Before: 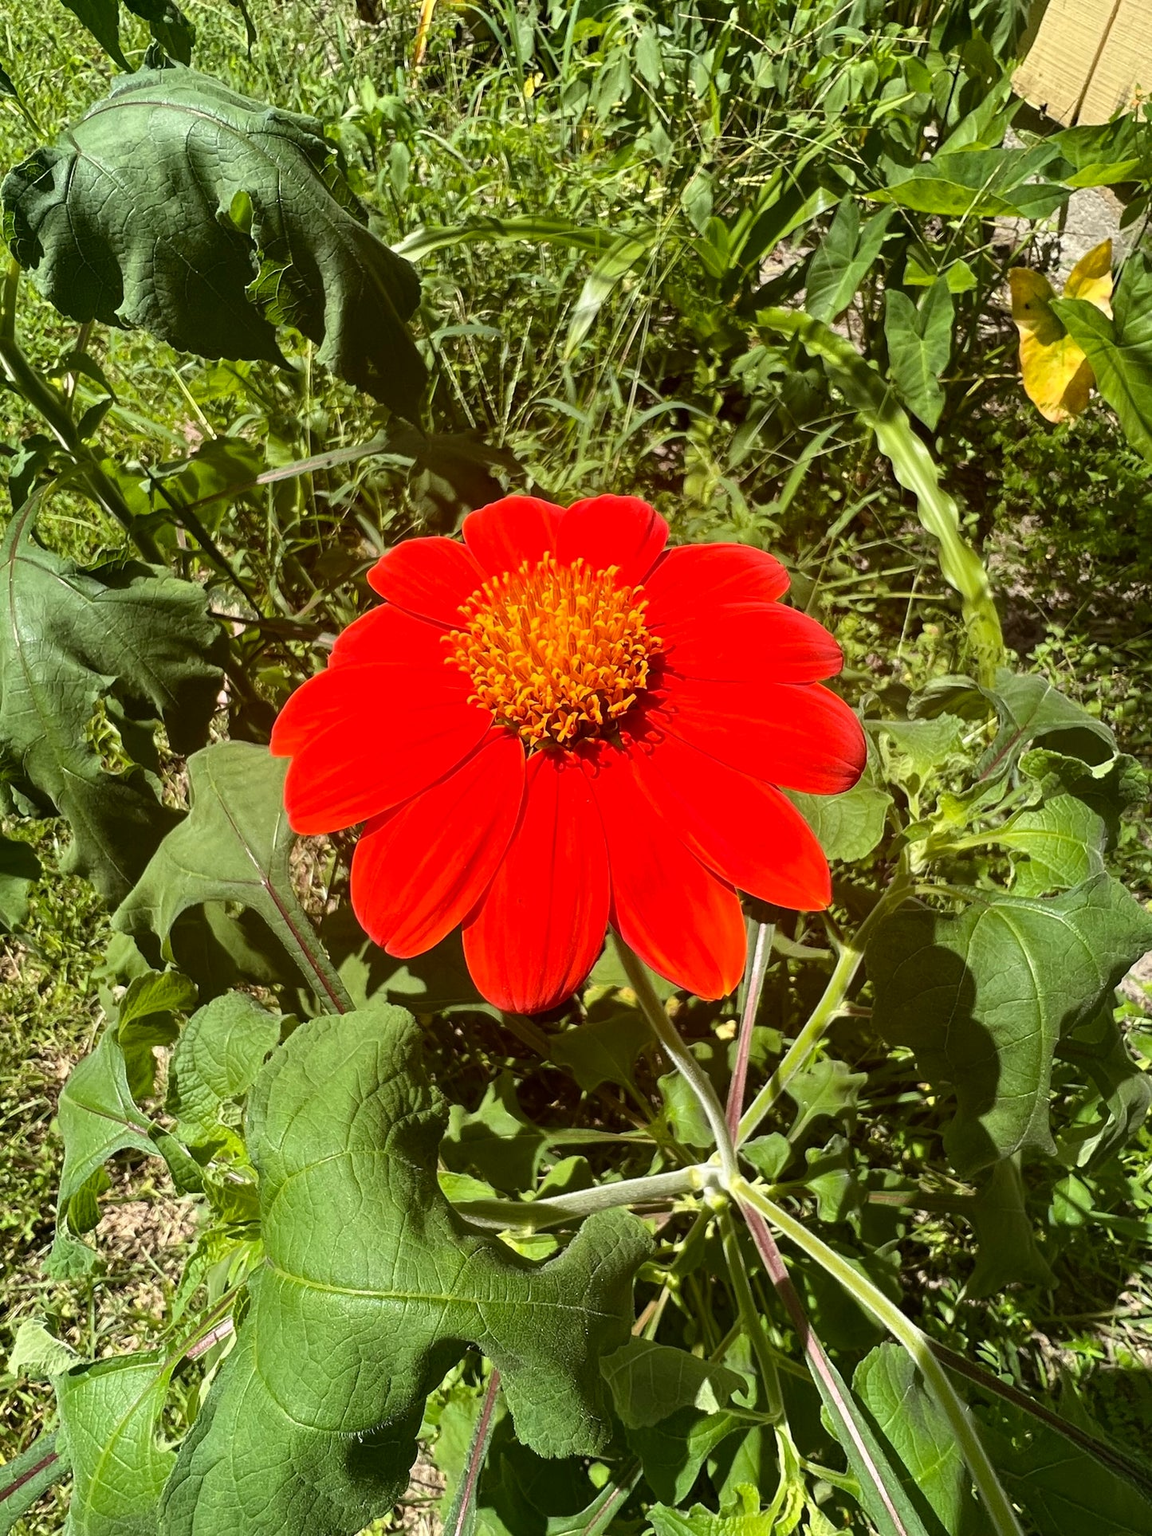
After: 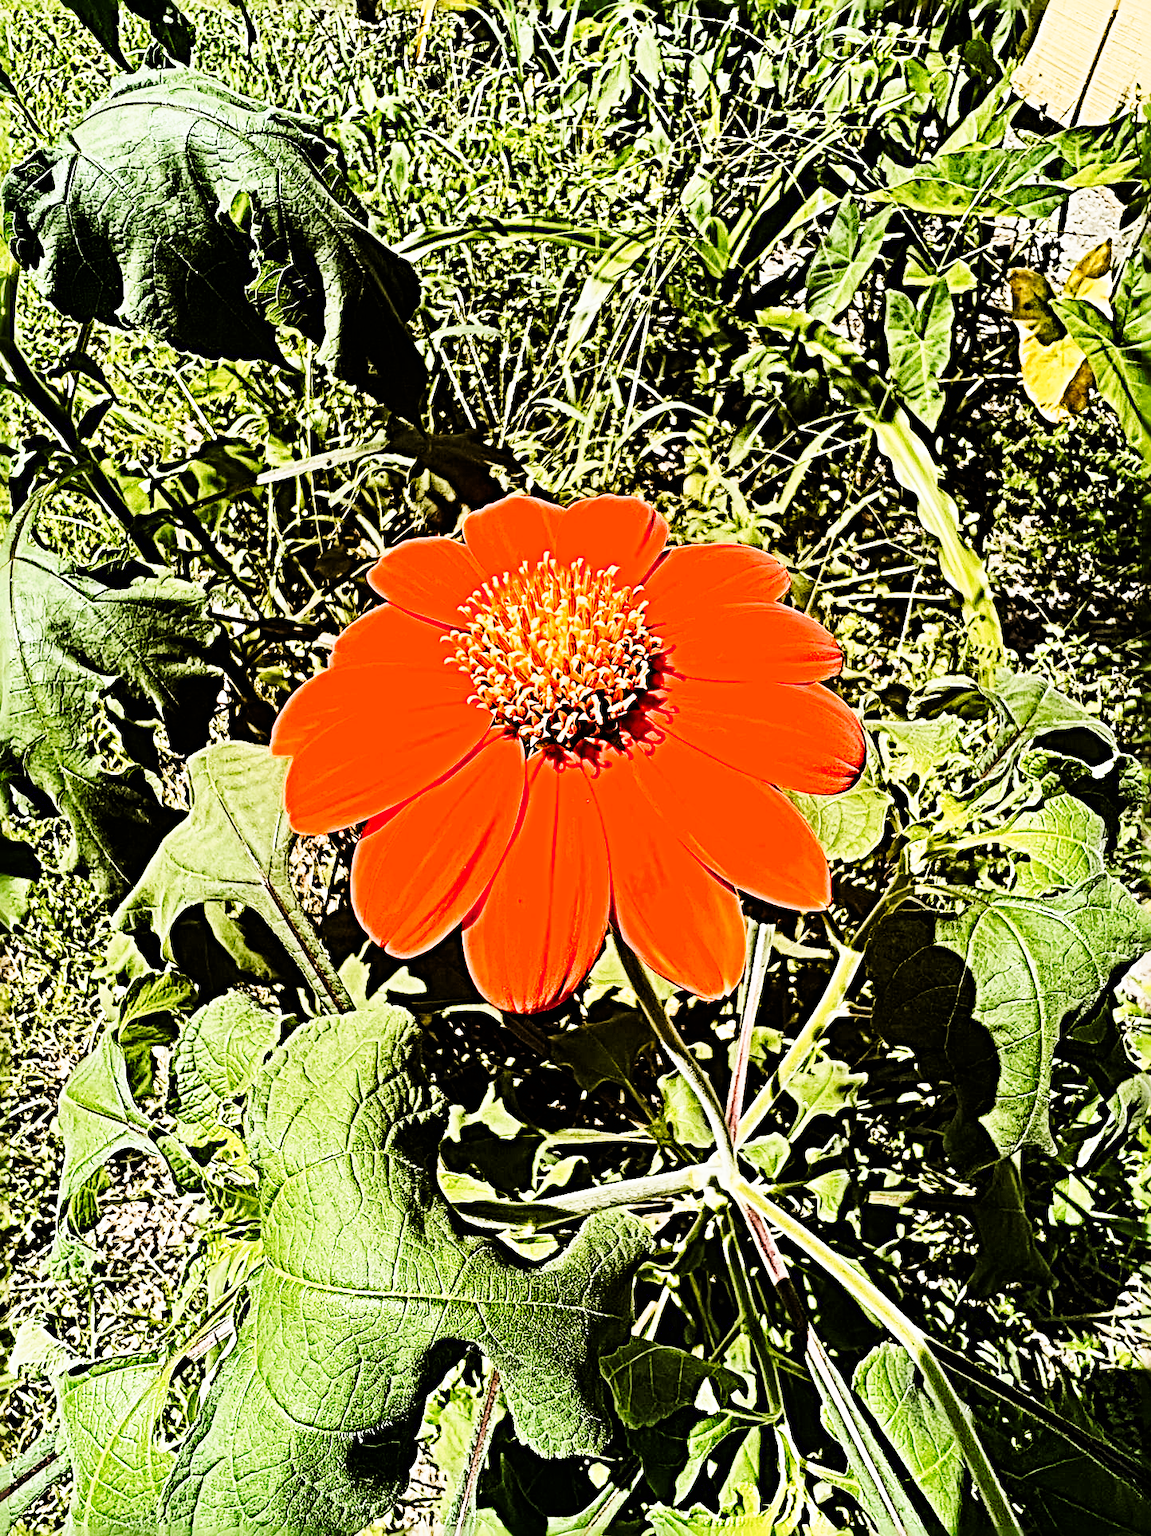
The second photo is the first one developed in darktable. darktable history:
sharpen: radius 6.298, amount 1.794, threshold 0.068
tone curve: curves: ch0 [(0, 0) (0.003, 0.003) (0.011, 0.013) (0.025, 0.028) (0.044, 0.05) (0.069, 0.079) (0.1, 0.113) (0.136, 0.154) (0.177, 0.201) (0.224, 0.268) (0.277, 0.38) (0.335, 0.486) (0.399, 0.588) (0.468, 0.688) (0.543, 0.787) (0.623, 0.854) (0.709, 0.916) (0.801, 0.957) (0.898, 0.978) (1, 1)], preserve colors none
filmic rgb: black relative exposure -5.07 EV, white relative exposure 3.98 EV, hardness 2.89, contrast 1.299, color science v6 (2022)
